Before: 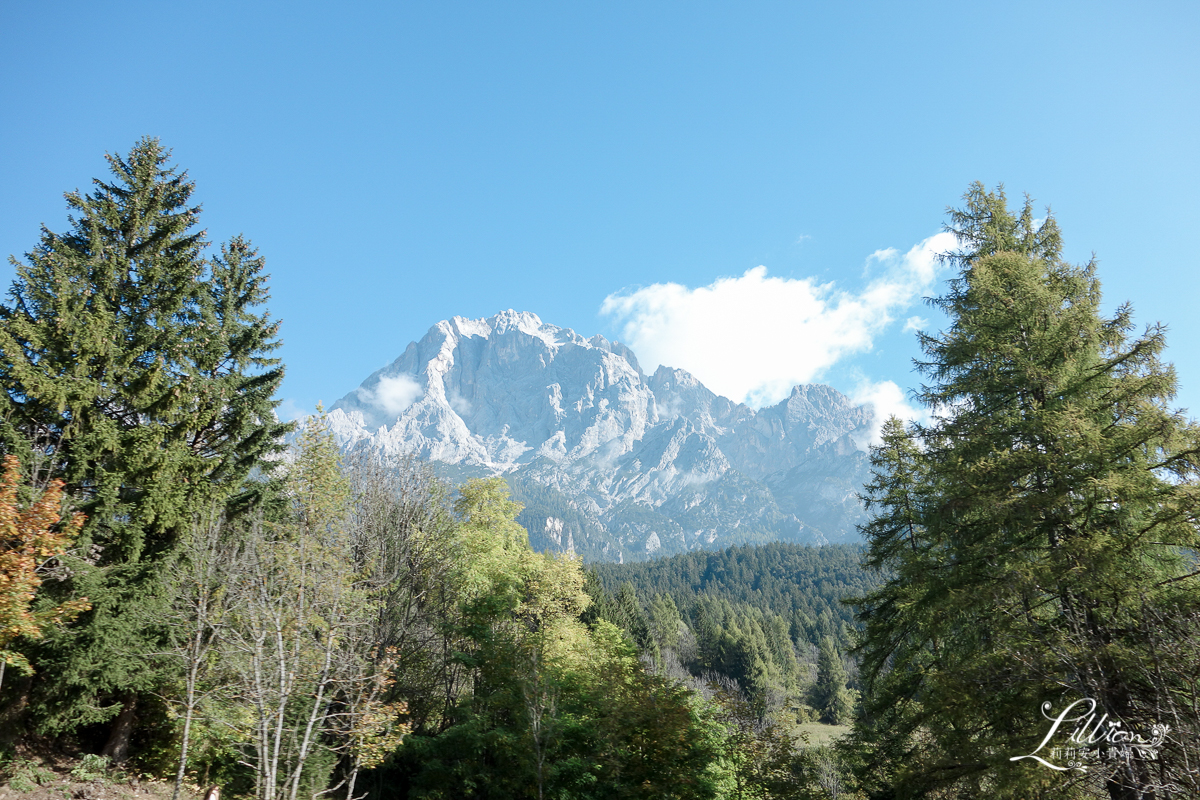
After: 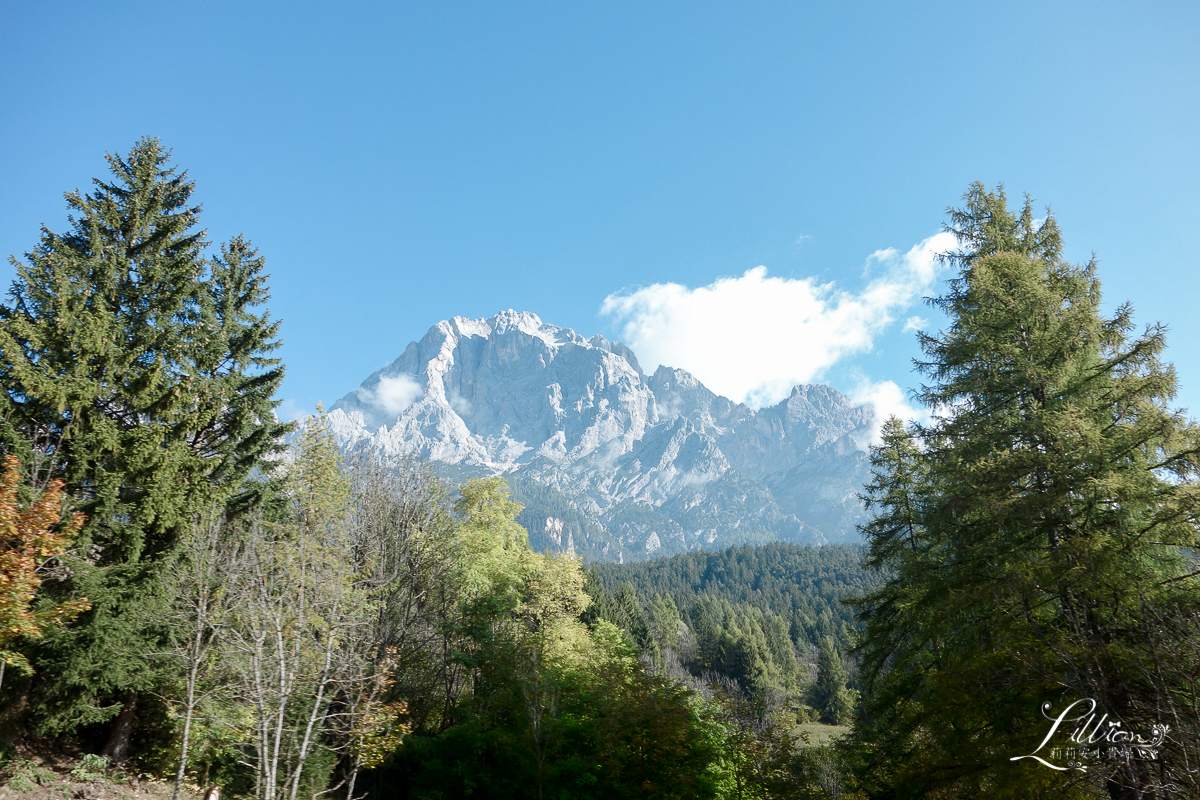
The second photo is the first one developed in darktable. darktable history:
shadows and highlights: shadows -87.64, highlights -37, highlights color adjustment 32.79%, soften with gaussian
